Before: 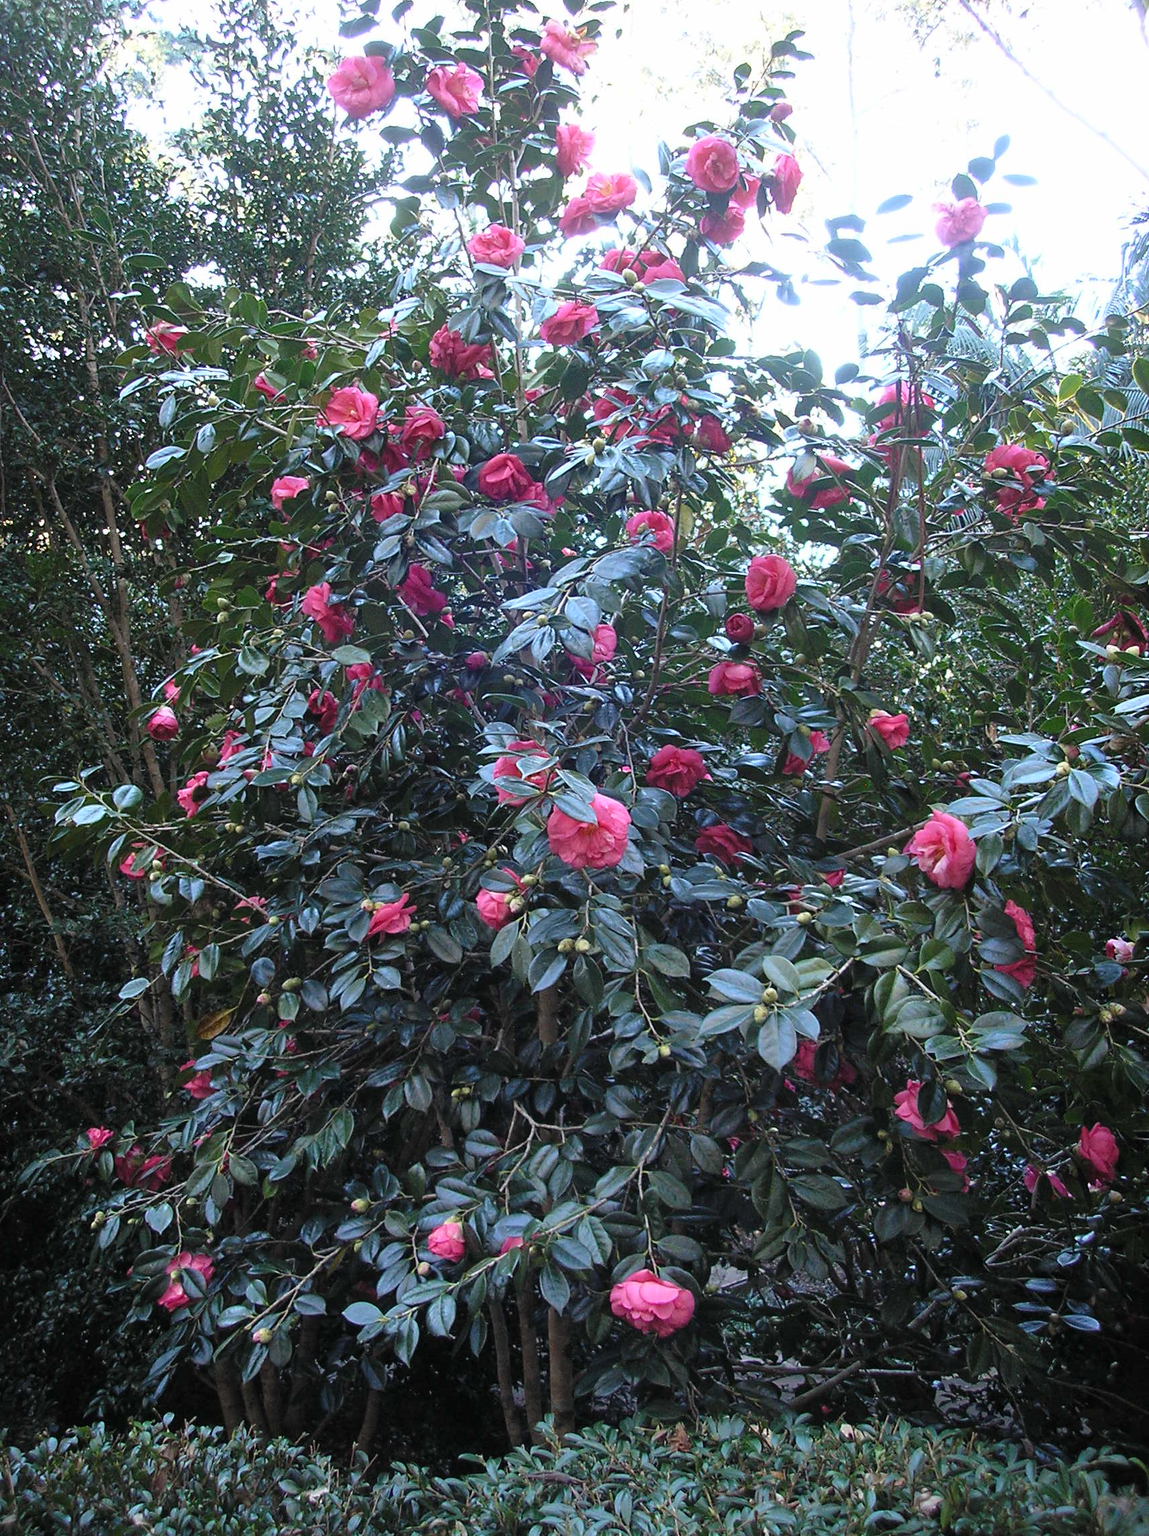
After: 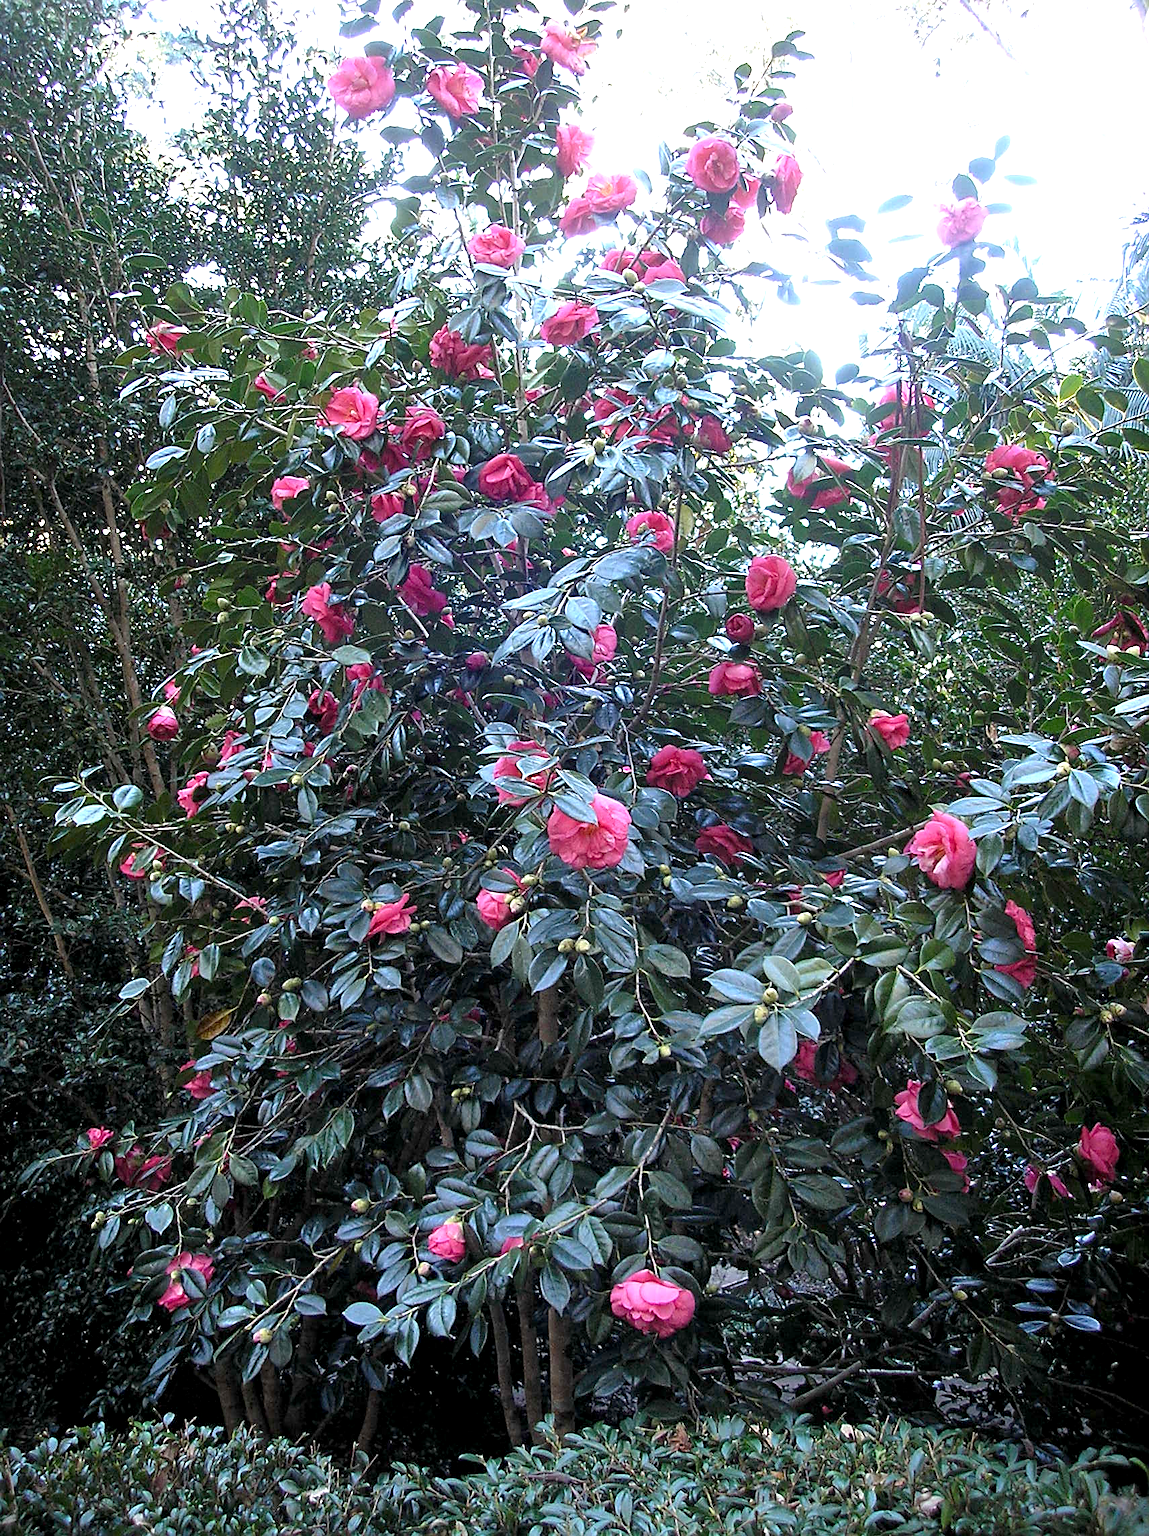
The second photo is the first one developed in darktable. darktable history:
exposure: black level correction 0.005, exposure 0.417 EV, compensate highlight preservation false
sharpen: on, module defaults
